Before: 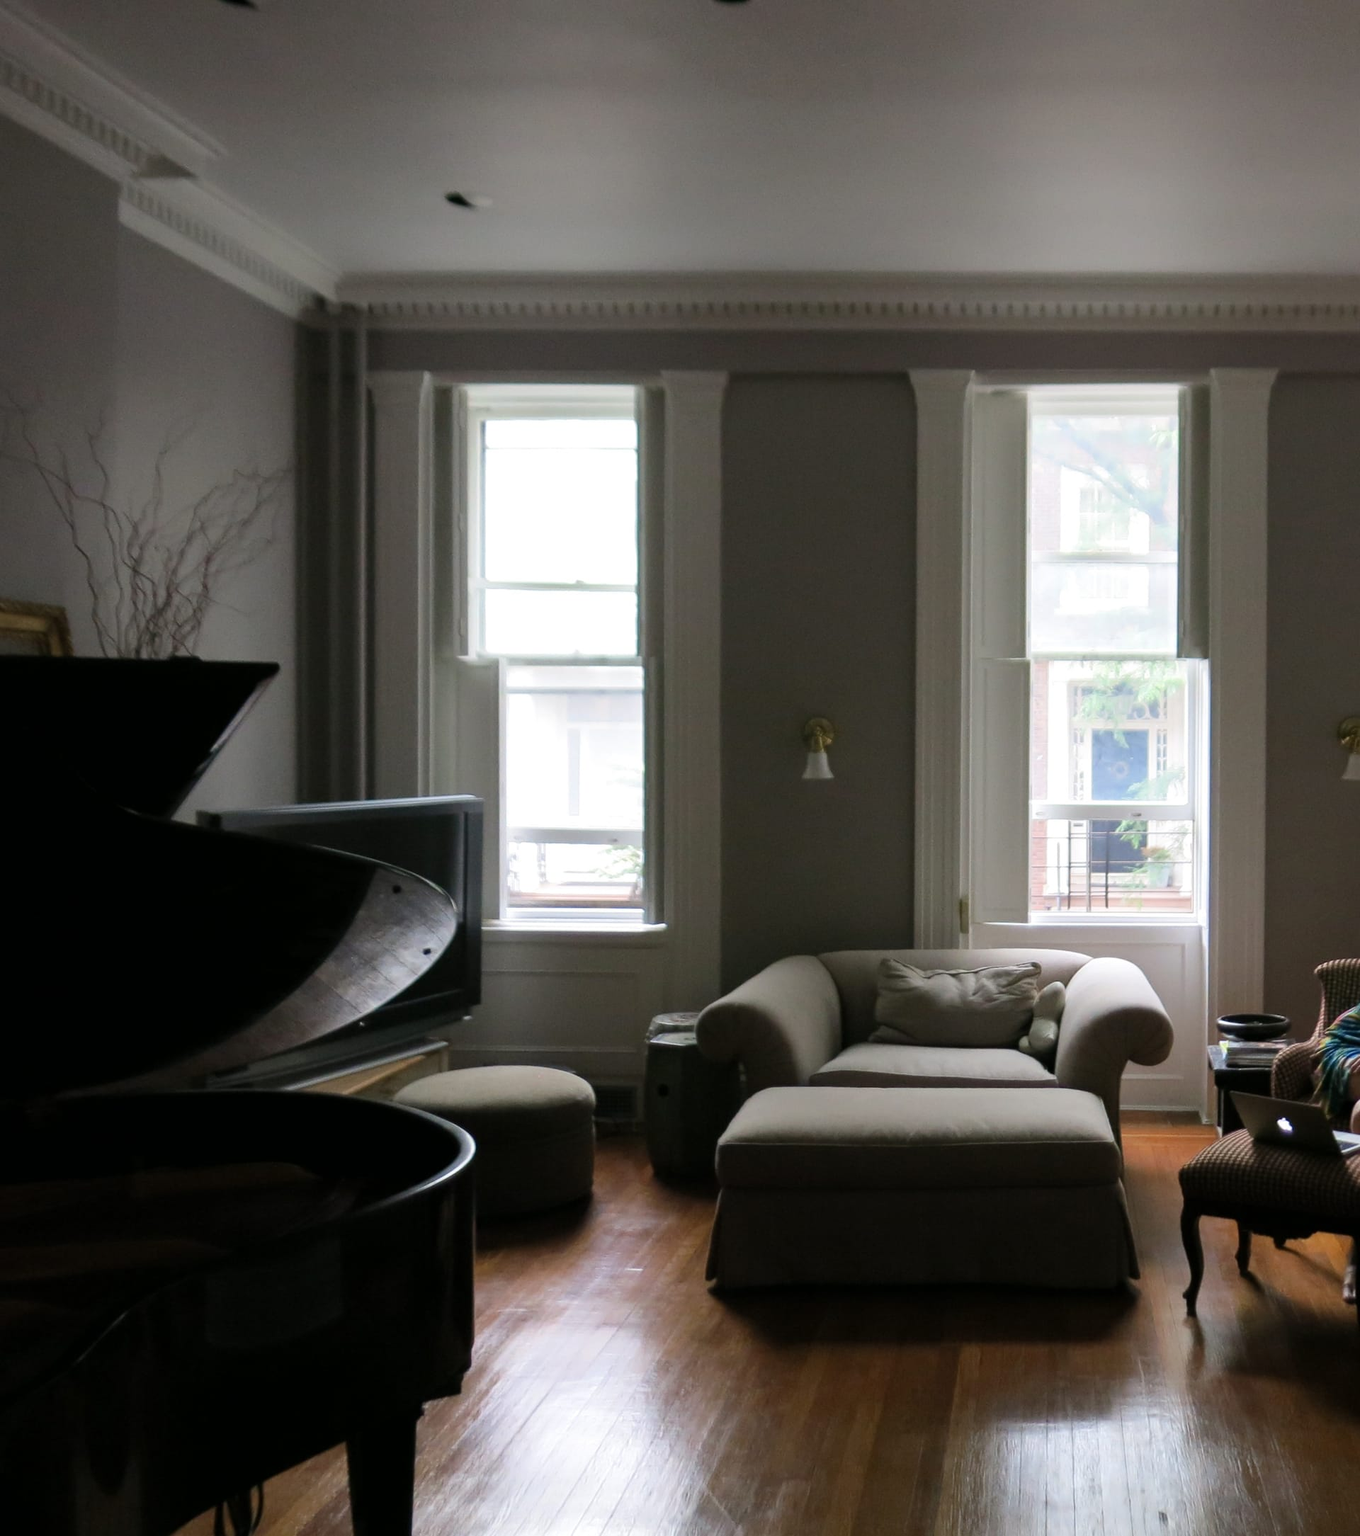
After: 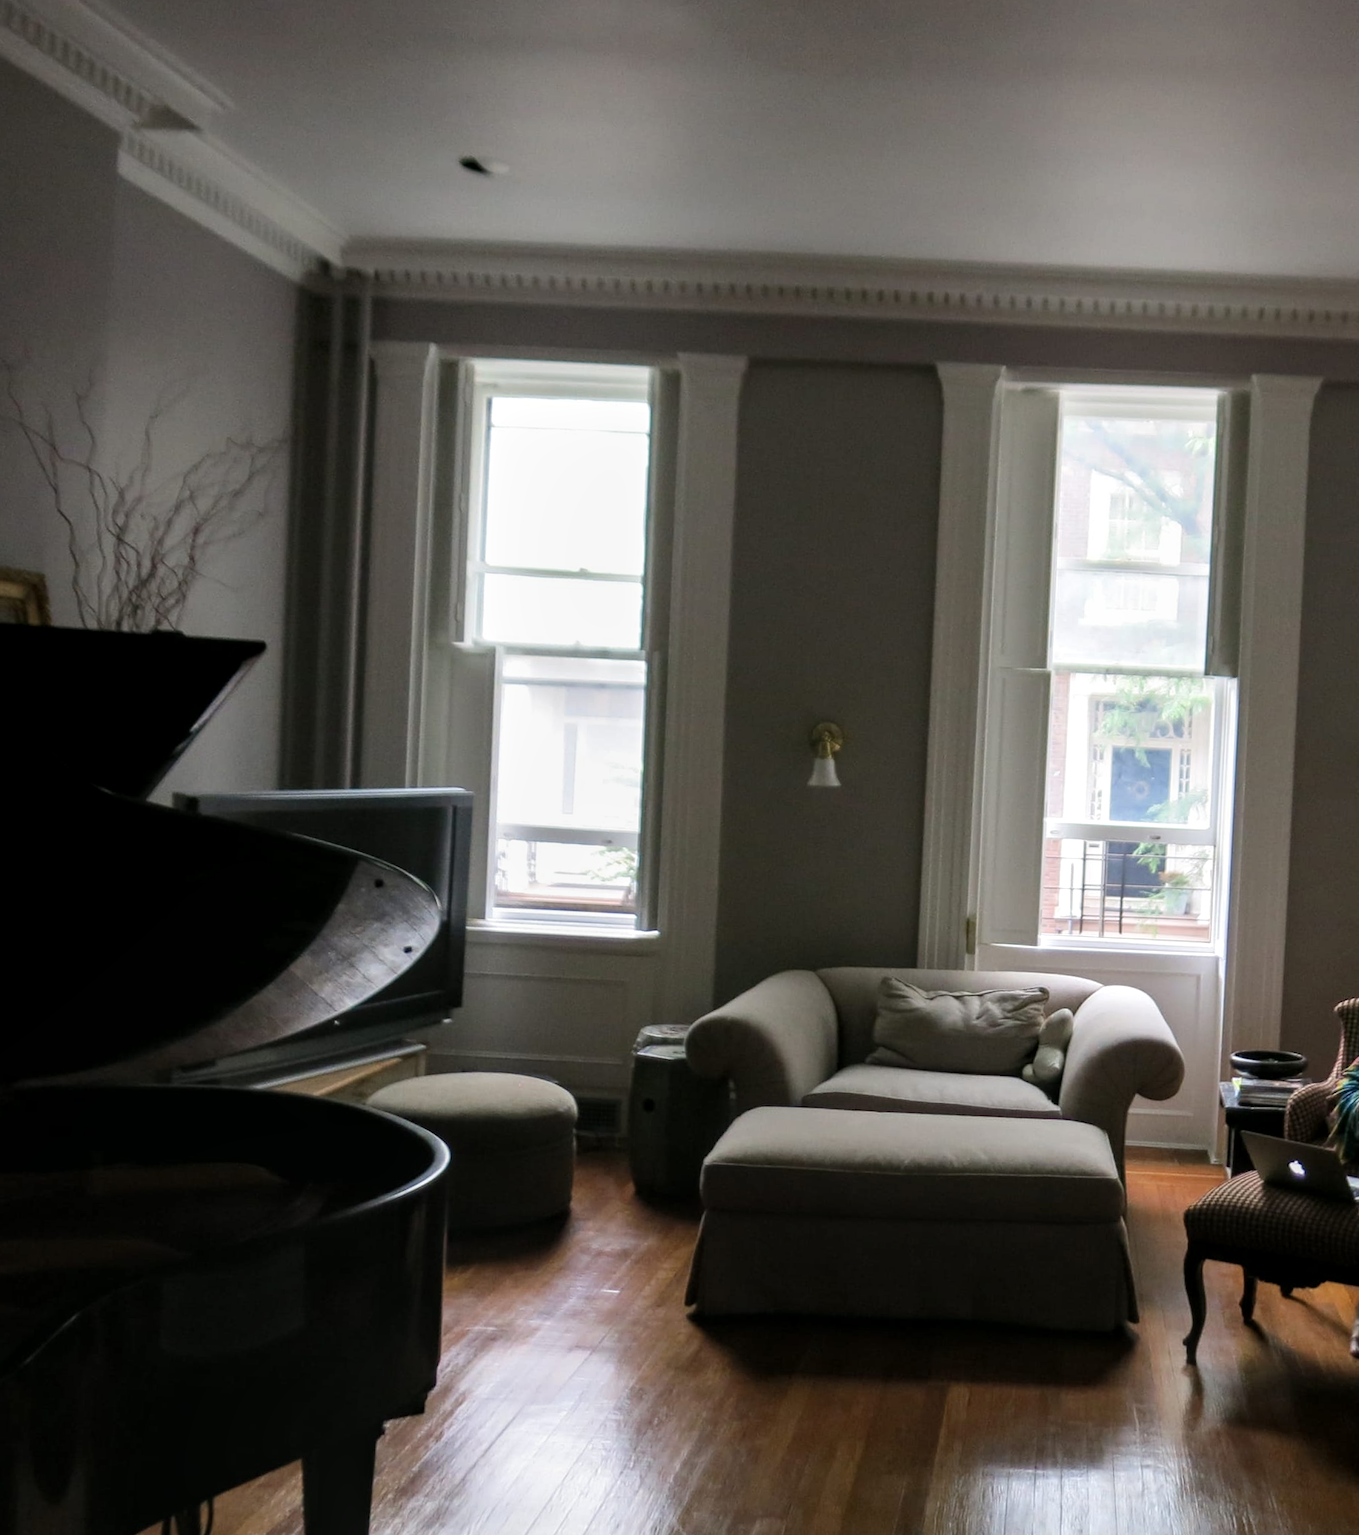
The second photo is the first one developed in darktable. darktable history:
local contrast: on, module defaults
crop and rotate: angle -2.38°
